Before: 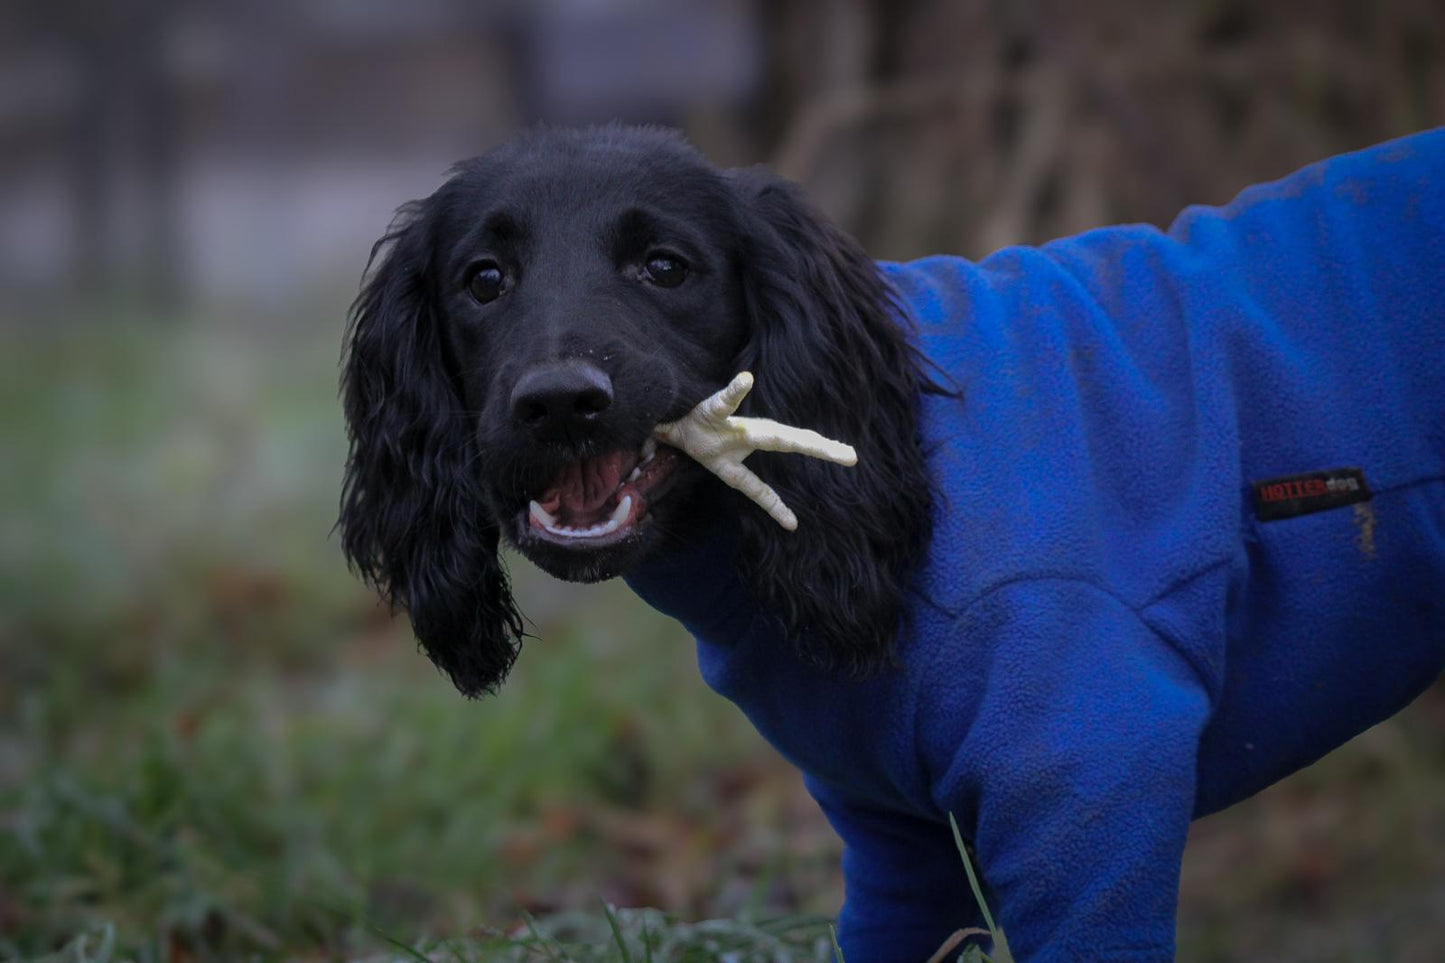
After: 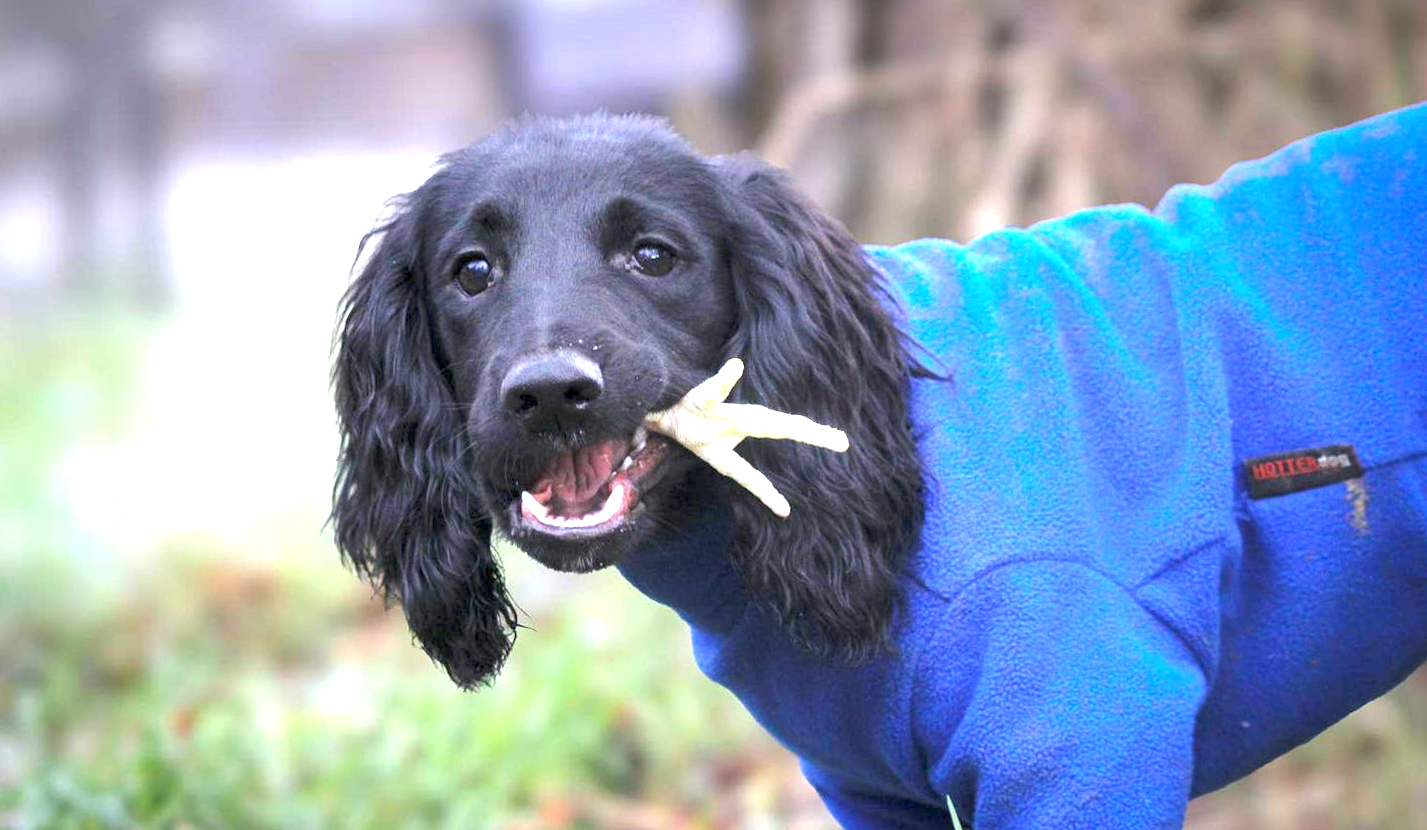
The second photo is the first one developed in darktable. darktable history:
exposure: exposure 3 EV, compensate highlight preservation false
crop and rotate: top 0%, bottom 11.49%
rotate and perspective: rotation -1°, crop left 0.011, crop right 0.989, crop top 0.025, crop bottom 0.975
